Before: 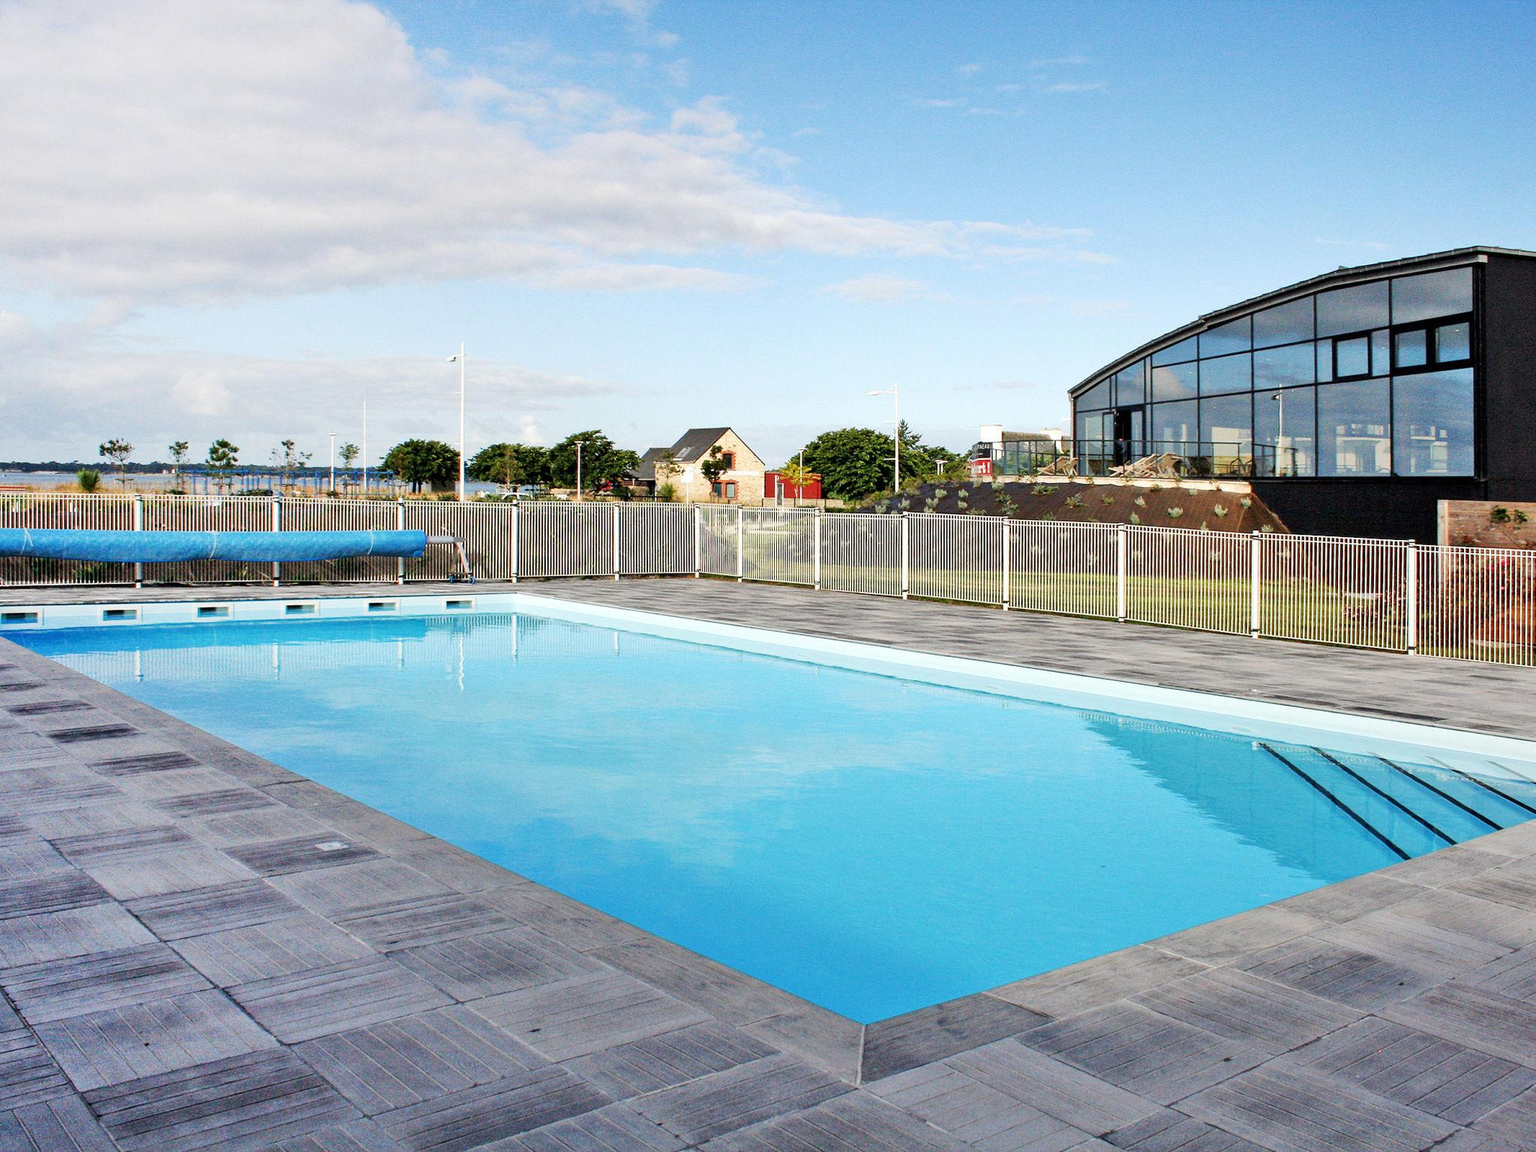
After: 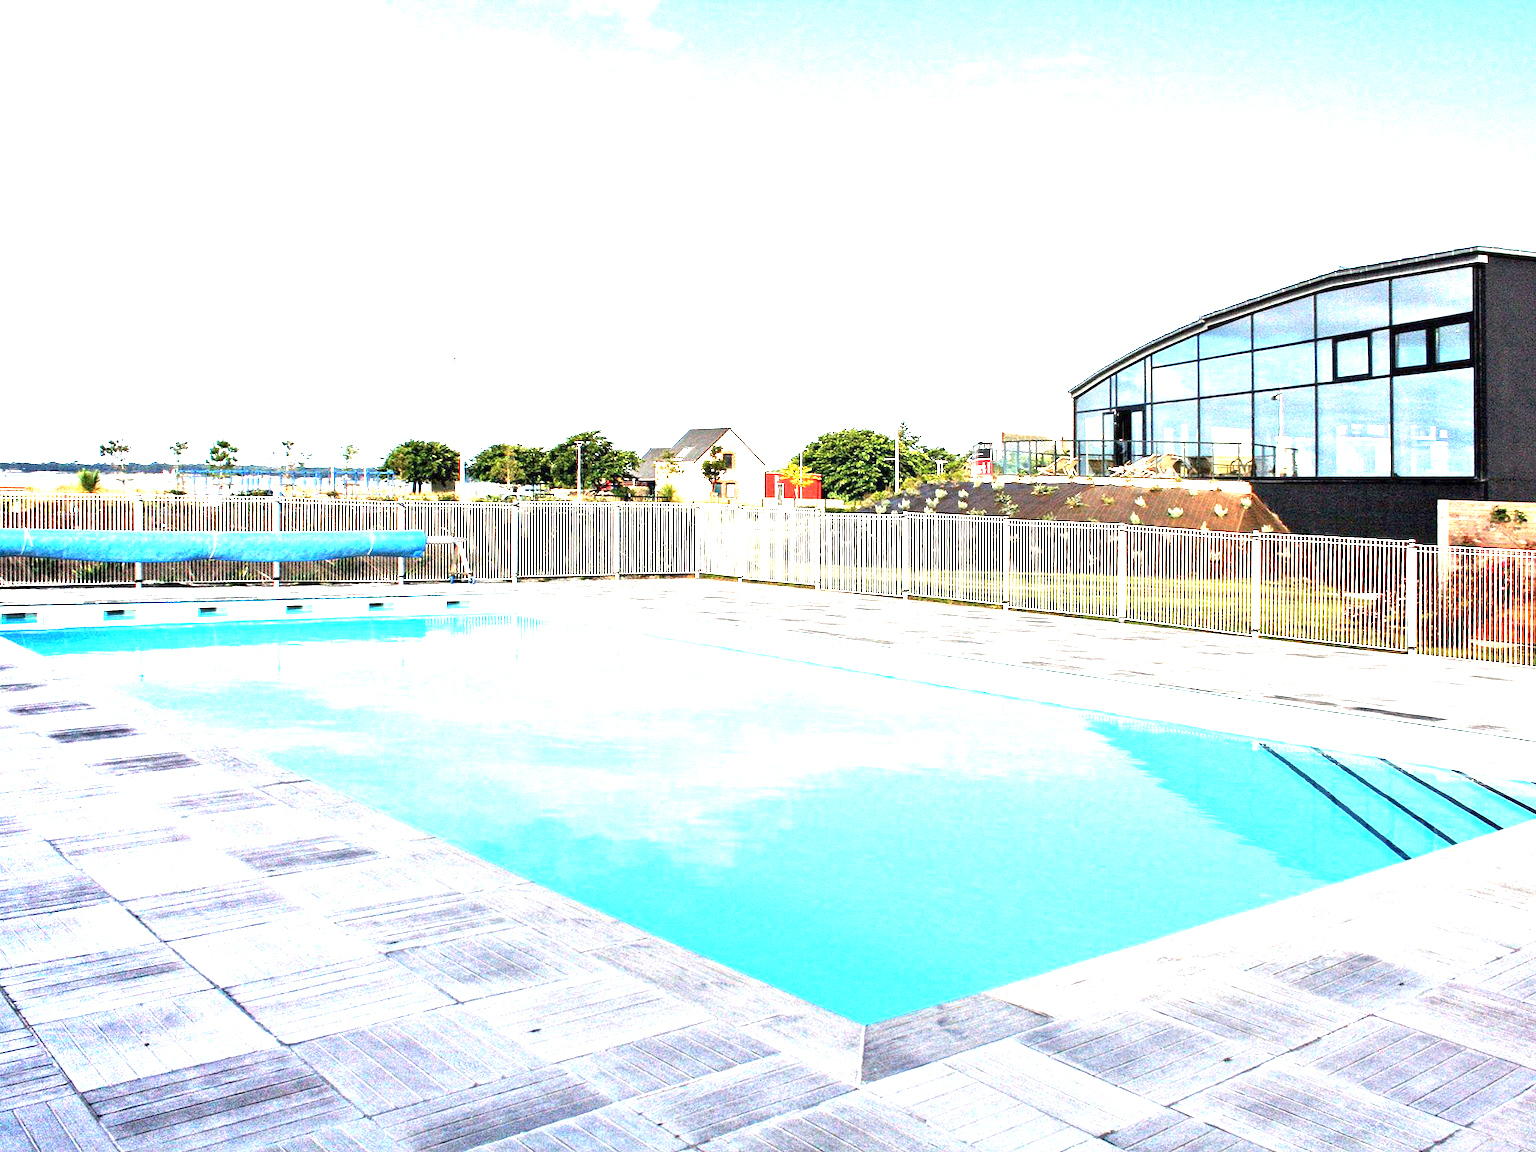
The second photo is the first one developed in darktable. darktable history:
exposure: exposure 1.994 EV, compensate highlight preservation false
